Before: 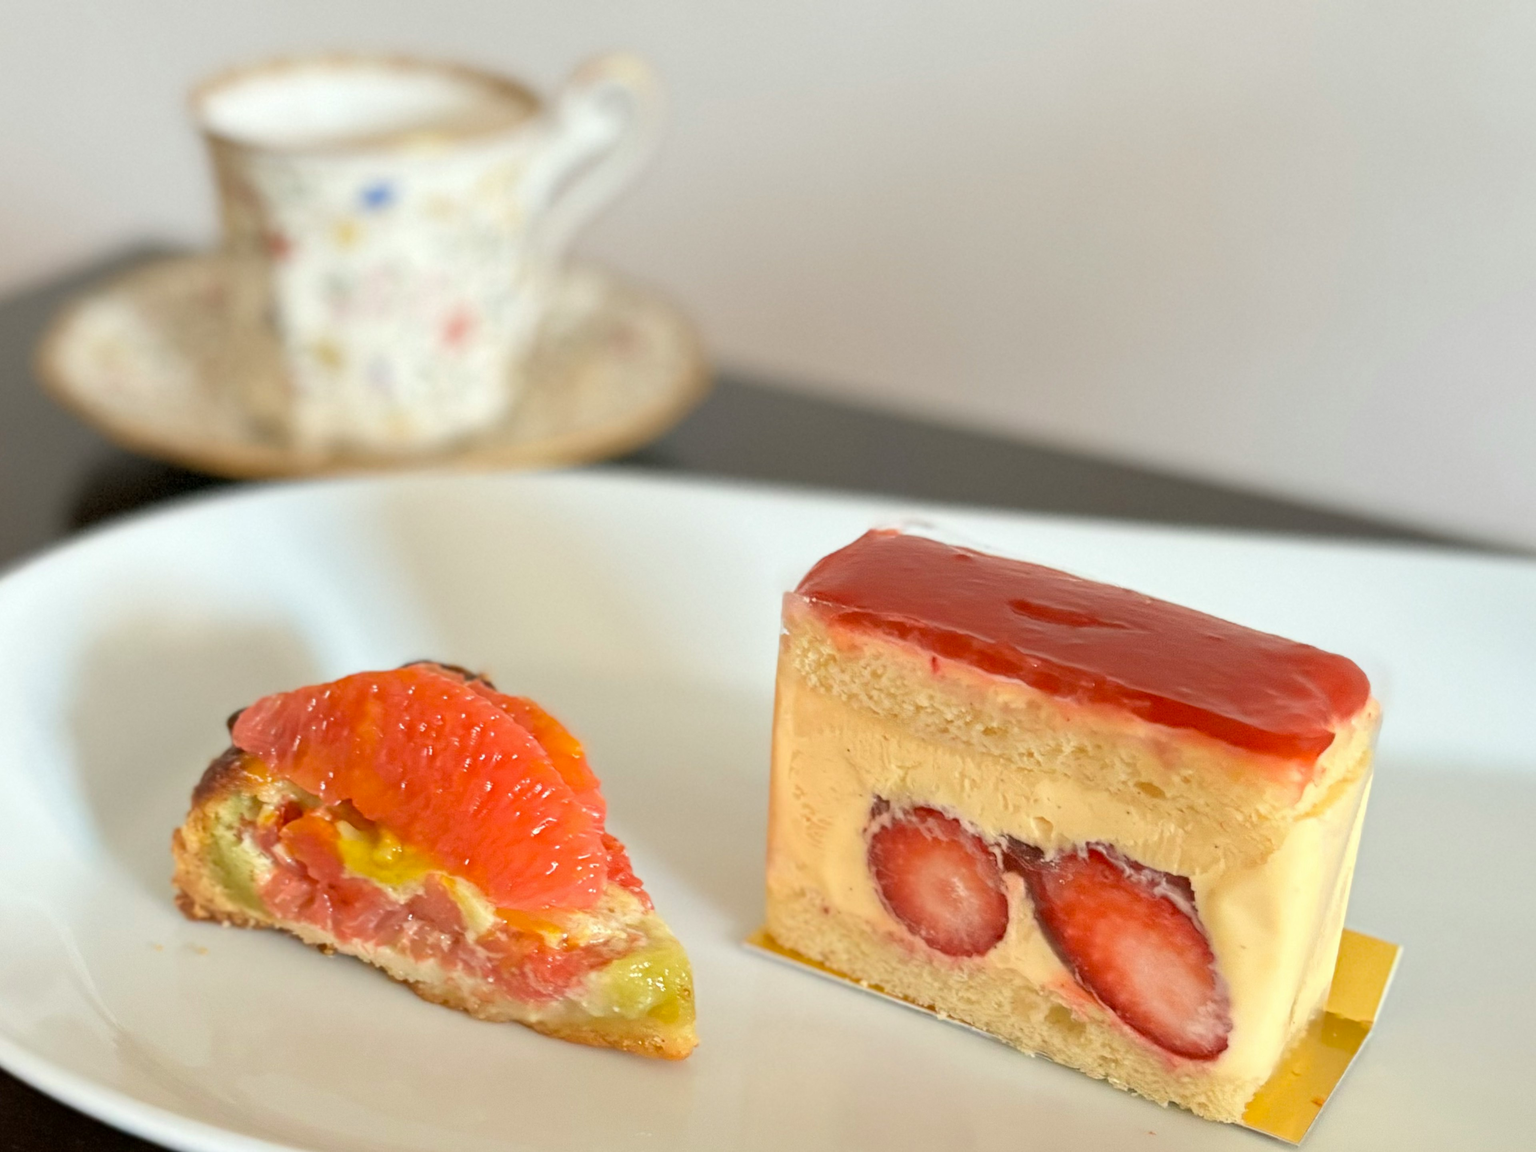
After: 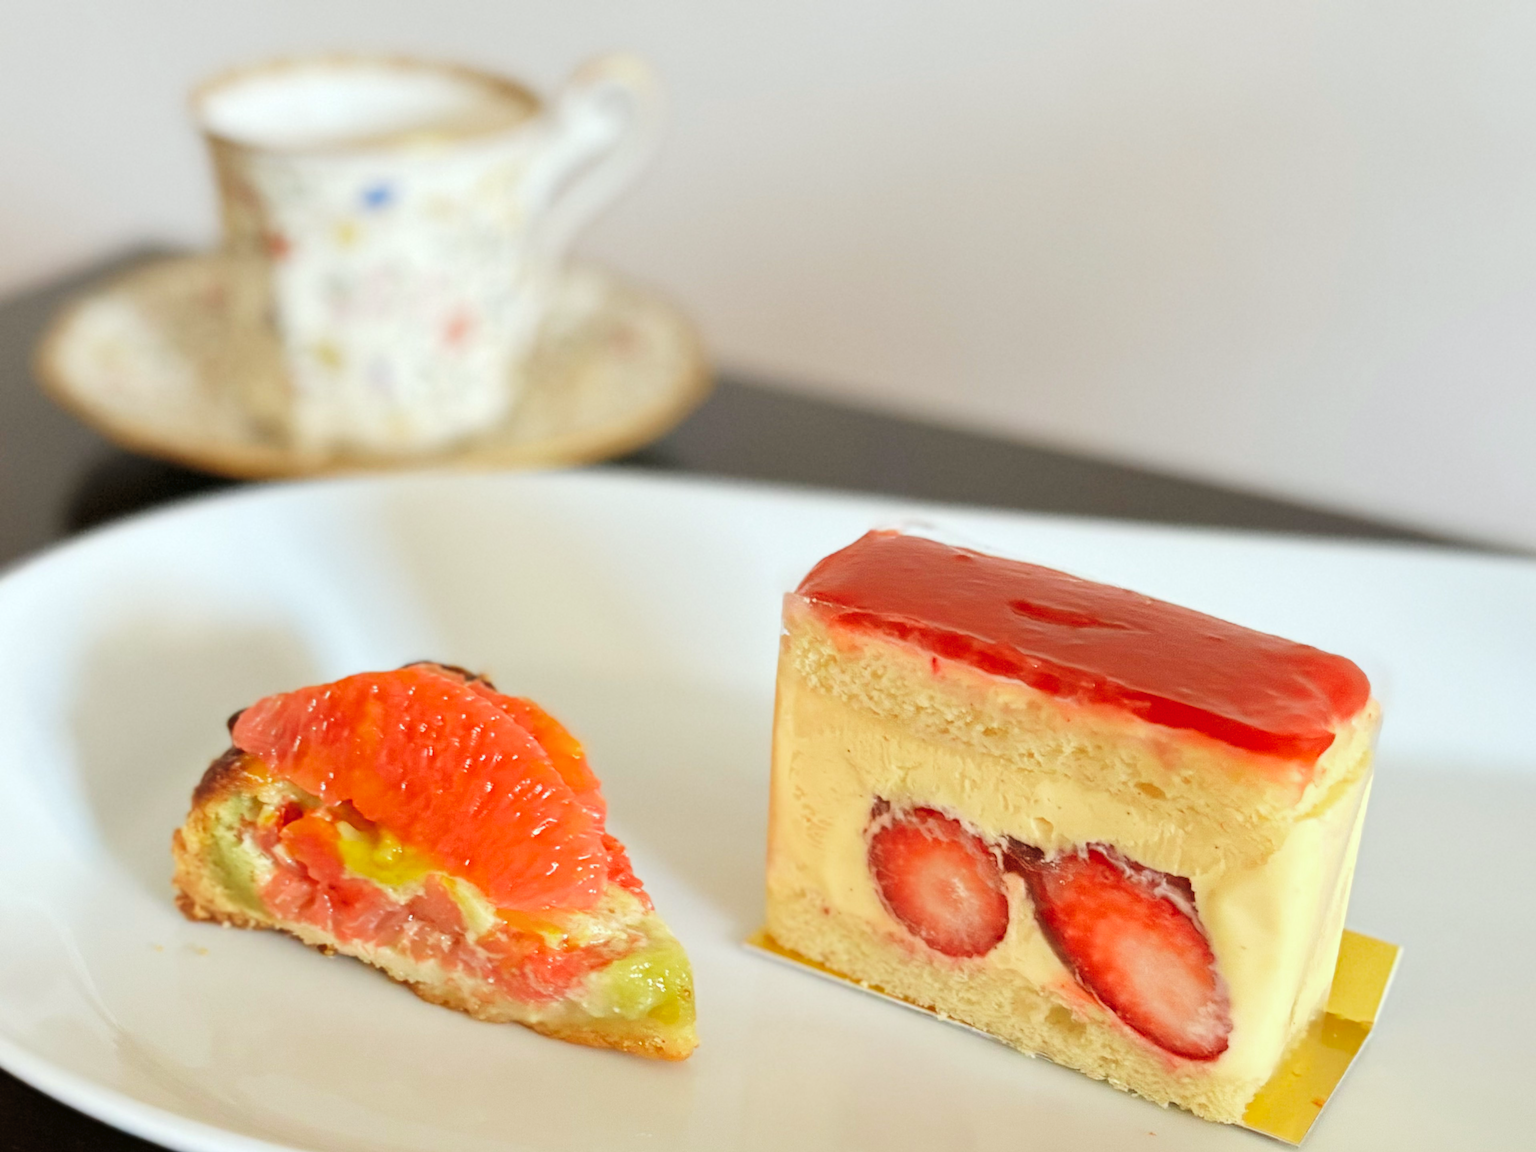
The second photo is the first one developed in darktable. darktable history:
tone curve: curves: ch0 [(0, 0) (0.003, 0.018) (0.011, 0.019) (0.025, 0.024) (0.044, 0.037) (0.069, 0.053) (0.1, 0.075) (0.136, 0.105) (0.177, 0.136) (0.224, 0.179) (0.277, 0.244) (0.335, 0.319) (0.399, 0.4) (0.468, 0.495) (0.543, 0.58) (0.623, 0.671) (0.709, 0.757) (0.801, 0.838) (0.898, 0.913) (1, 1)], preserve colors none
color look up table: target L [92.89, 91.87, 89.09, 91.63, 86.48, 82.8, 69.96, 66.36, 61.99, 59, 43.97, 10.26, 200.96, 85.84, 68.74, 67.23, 59, 55.22, 56.6, 52.23, 51.53, 43.71, 43.38, 36.94, 30.4, 35.43, 19.33, 94.14, 79.58, 63, 60.22, 61.96, 56.3, 54.72, 50.1, 44.27, 44.38, 49.41, 35.7, 36.58, 16.81, 15.29, 16.95, 0.993, 87.28, 77.6, 69.94, 60.02, 39.32], target a [-26.65, -15.4, -37.36, -14.53, -66.91, -82.77, -65.77, -52.51, -46.54, -22.01, -35.57, -11.81, 0, 11.92, 43.6, 37.8, 8.256, 73.16, 57.52, 72.28, 72.14, 1.05, 54.3, 35.23, 5.788, 45.94, 18.5, 1.32, 37.19, 27.37, 81.93, 62.71, 80.78, -1.206, 27.53, 19.98, 6.491, 68.16, 37.52, 54.44, 30.02, 17.95, 36.62, 0.01, -28.9, -44.61, -21.48, -11.8, -19.89], target b [89.73, 66.76, 46.09, 22.45, 4.768, 75.44, 60.5, 40.39, 17, 22.11, 35.55, 14.2, -0.001, 26.07, 19.15, 63.03, 32.58, -0.322, 52.08, 45.1, 24.61, 38.15, 37.37, 38.52, 12.57, 10.27, 24.31, -12.46, -35.74, -37.96, -57.91, -20.1, -38.14, -66.91, -0.074, -82.3, -20.15, -11.2, -22.1, -53.4, -8.367, -35.06, -54.39, -5.137, -11.49, -26.16, -44.13, -5.813, -6.474], num patches 49
